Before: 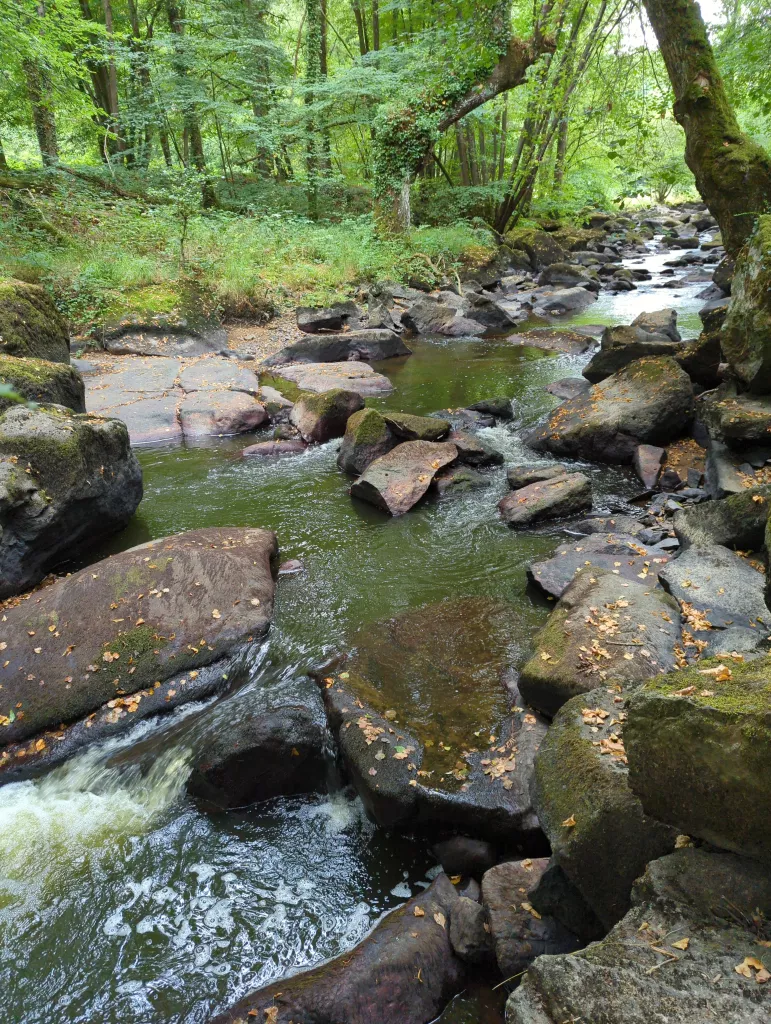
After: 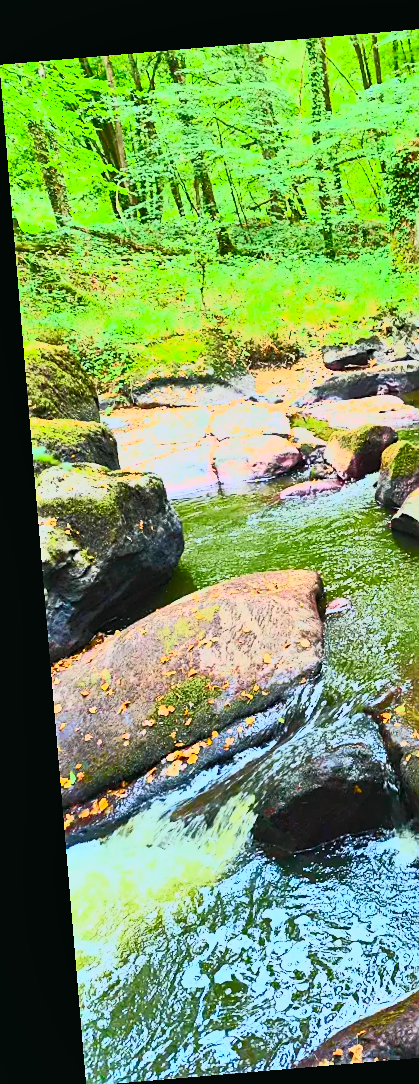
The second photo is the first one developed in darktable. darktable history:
contrast brightness saturation: contrast 1, brightness 1, saturation 1
tone curve: curves: ch0 [(0, 0.017) (0.091, 0.046) (0.298, 0.287) (0.439, 0.482) (0.64, 0.729) (0.785, 0.817) (0.995, 0.917)]; ch1 [(0, 0) (0.384, 0.365) (0.463, 0.447) (0.486, 0.474) (0.503, 0.497) (0.526, 0.52) (0.555, 0.564) (0.578, 0.595) (0.638, 0.644) (0.766, 0.773) (1, 1)]; ch2 [(0, 0) (0.374, 0.344) (0.449, 0.434) (0.501, 0.501) (0.528, 0.519) (0.569, 0.589) (0.61, 0.646) (0.666, 0.688) (1, 1)], color space Lab, independent channels, preserve colors none
crop and rotate: left 0%, top 0%, right 50.845%
rotate and perspective: rotation -4.86°, automatic cropping off
sharpen: on, module defaults
shadows and highlights: shadows 49, highlights -41, soften with gaussian
